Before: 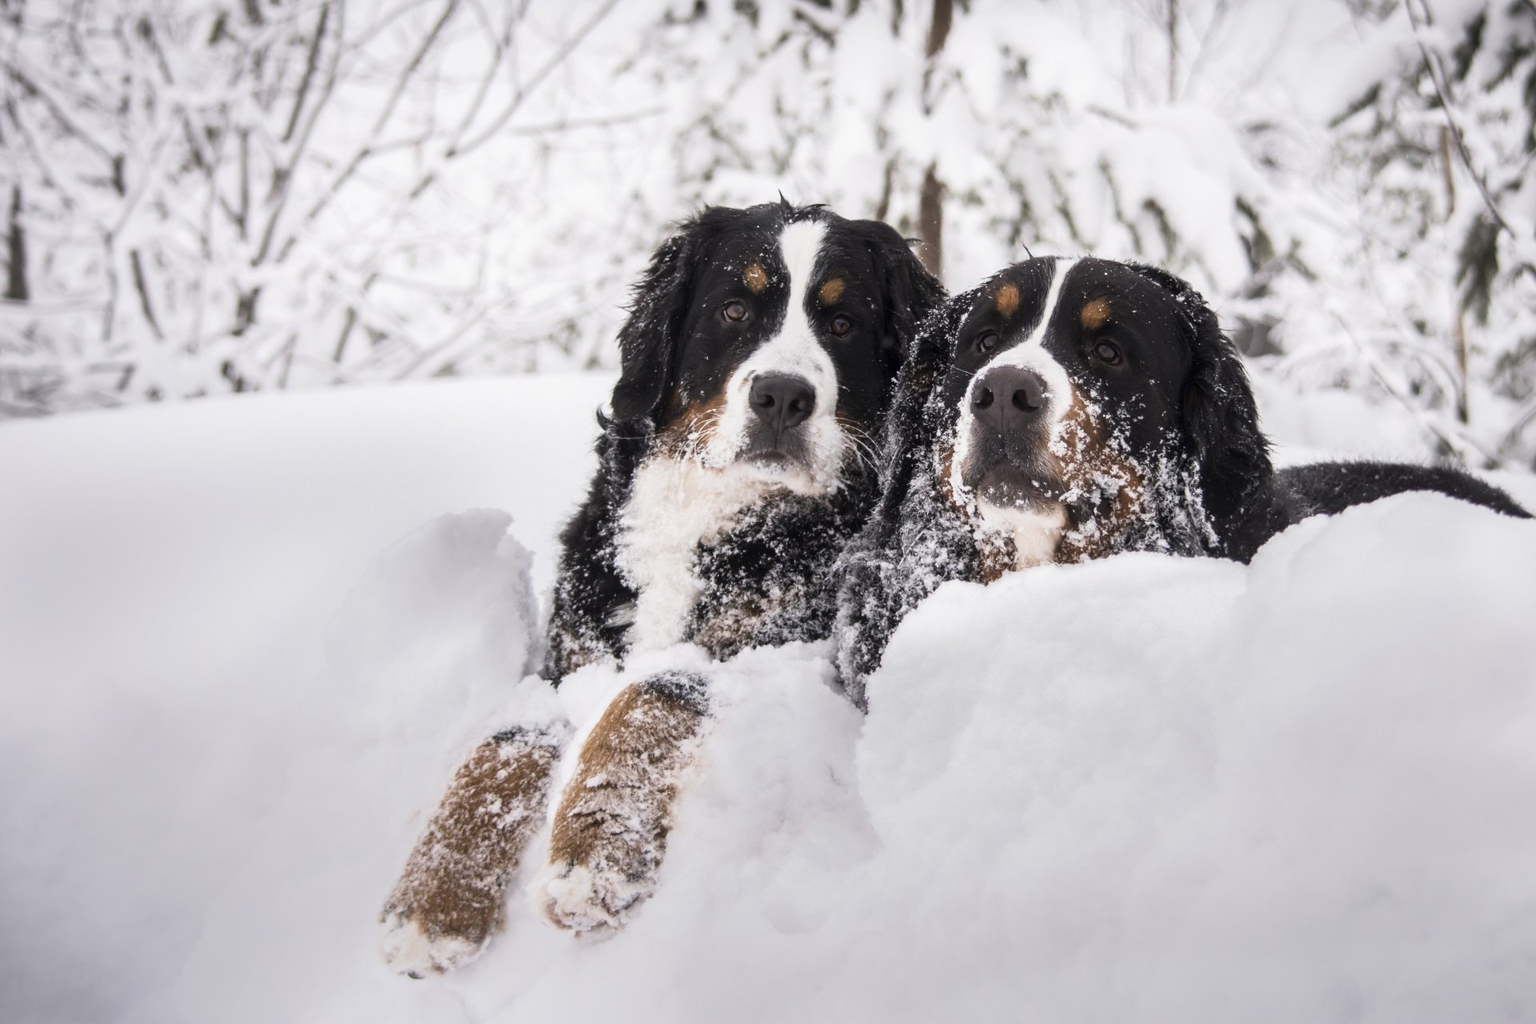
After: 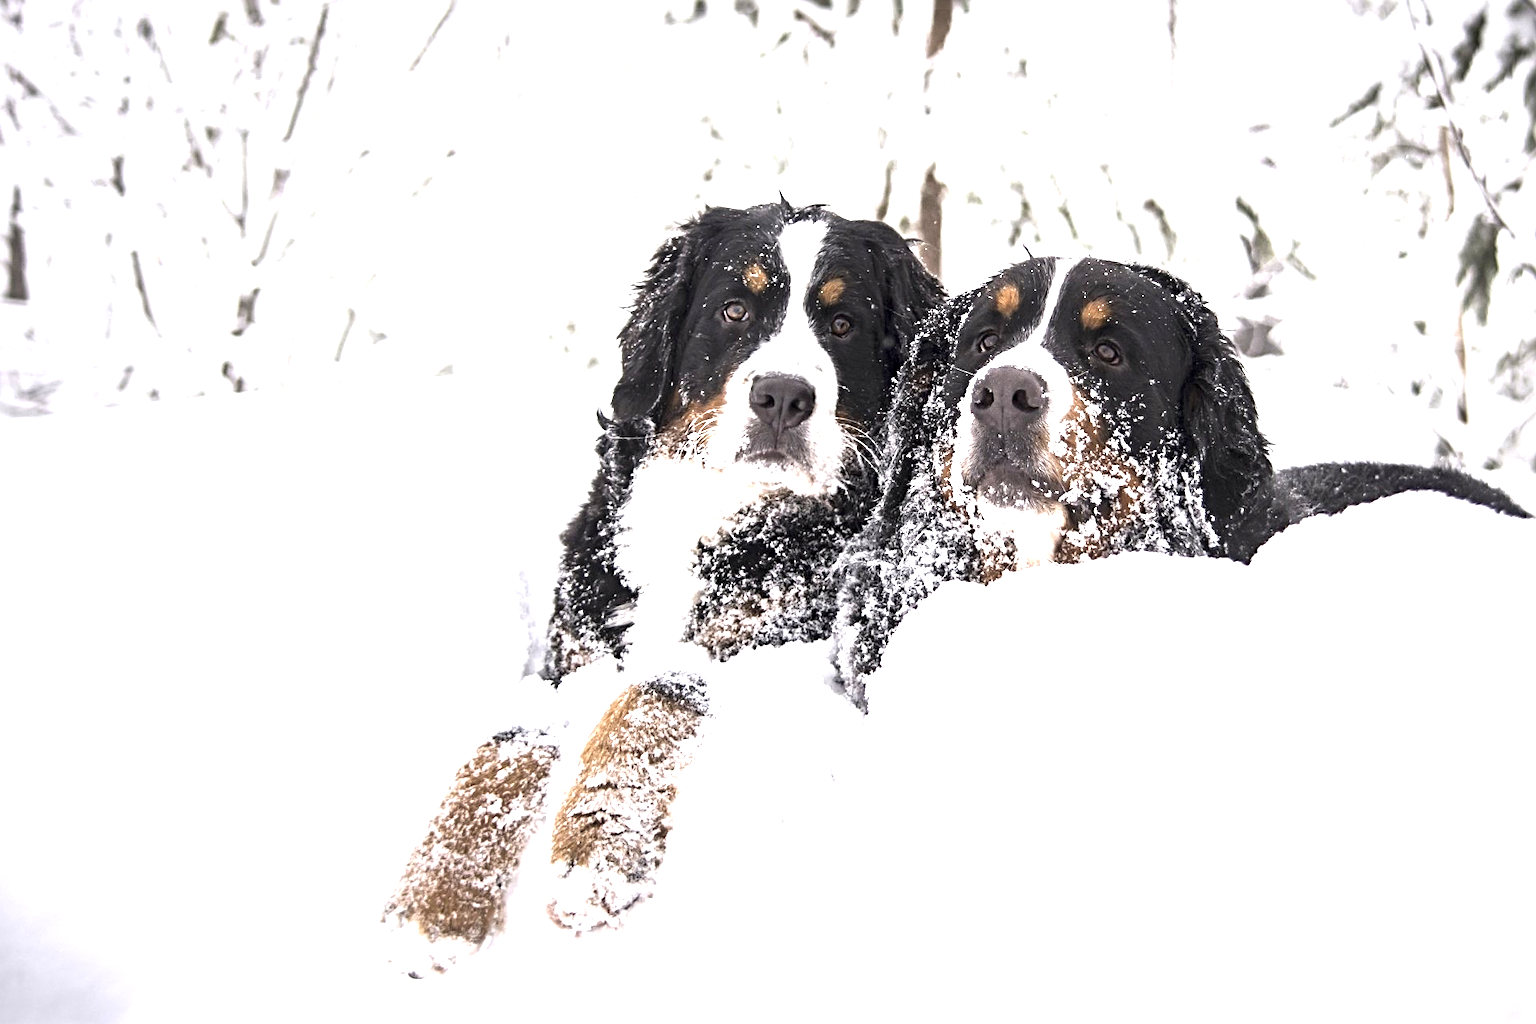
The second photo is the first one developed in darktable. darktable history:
sharpen: radius 4.883
exposure: exposure 1.223 EV, compensate highlight preservation false
color contrast: green-magenta contrast 0.96
